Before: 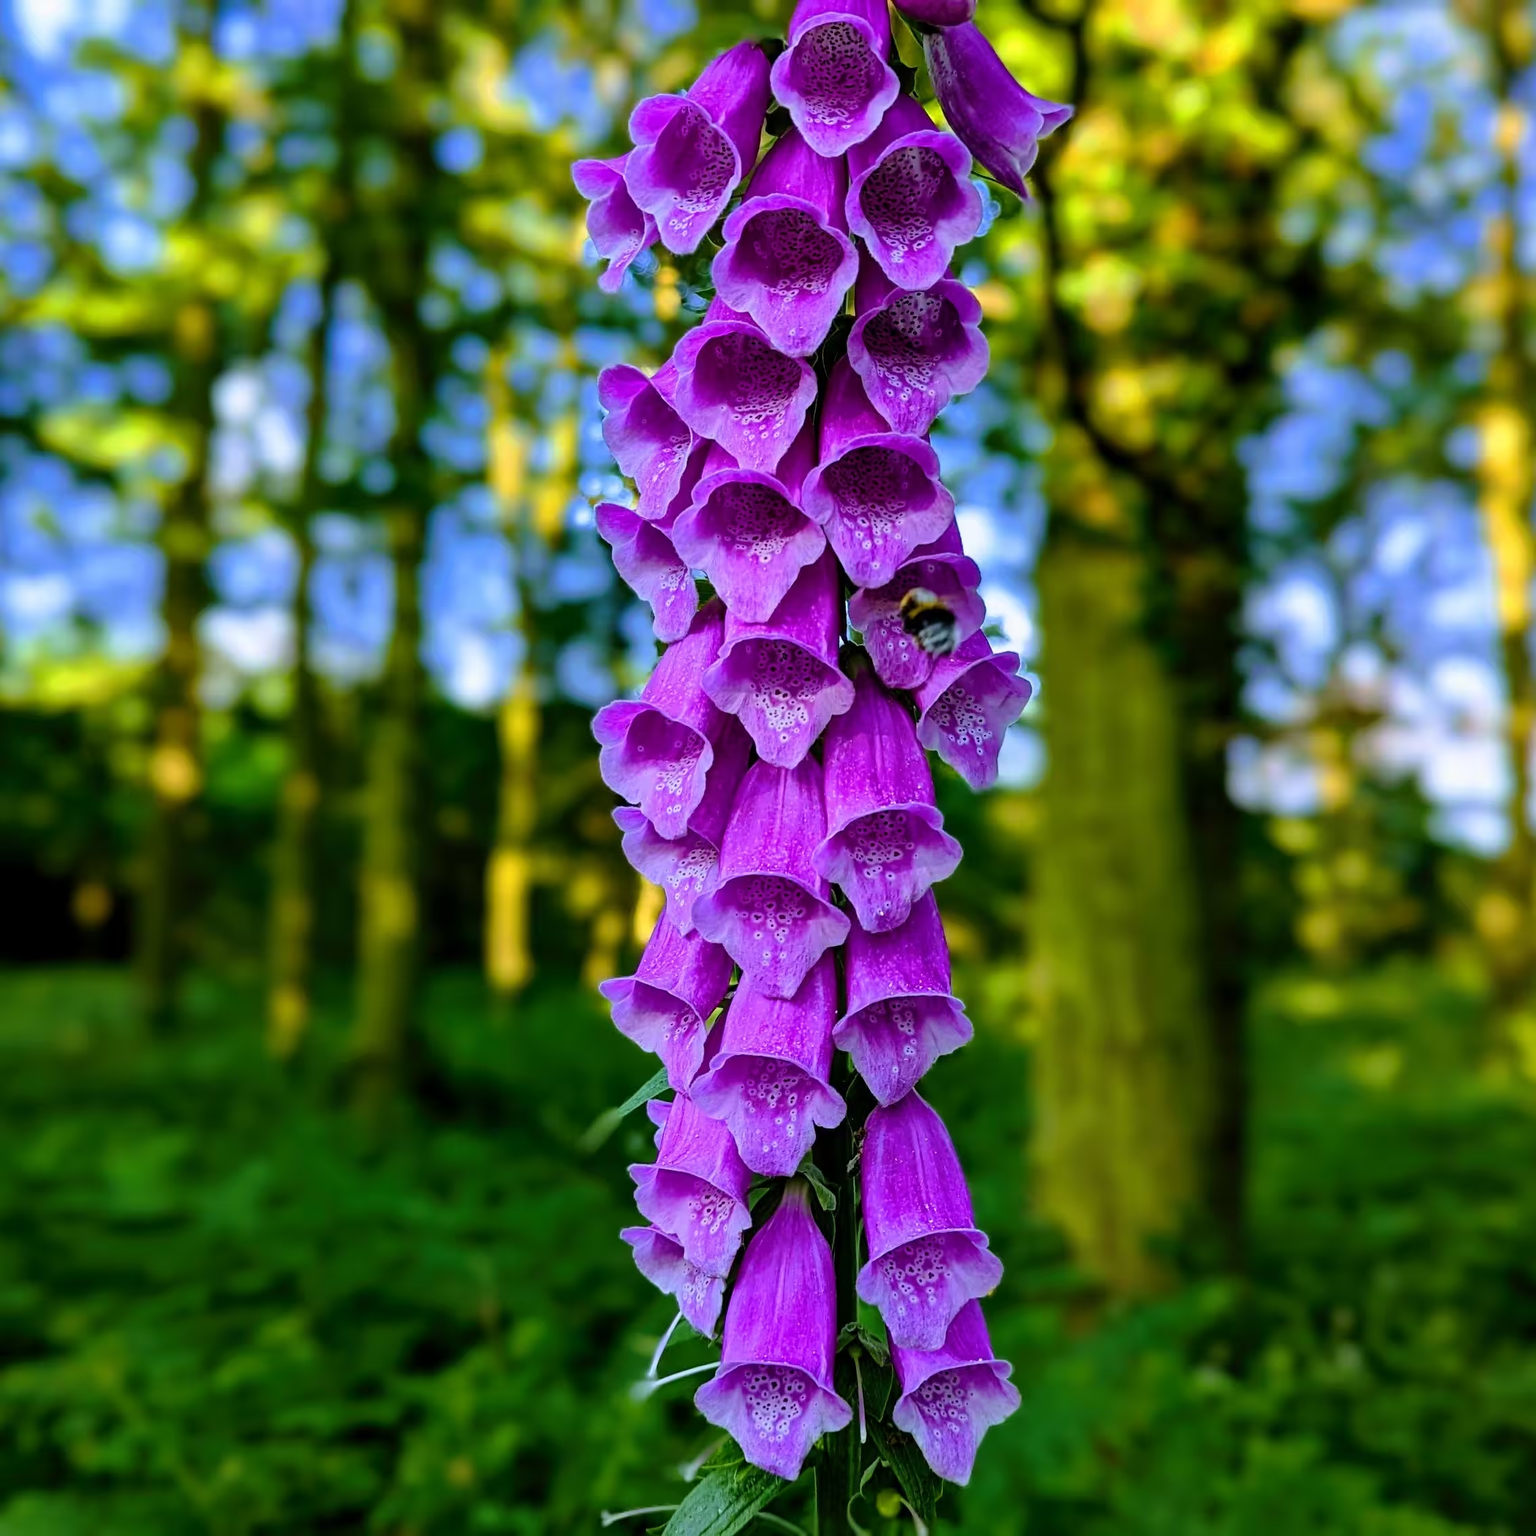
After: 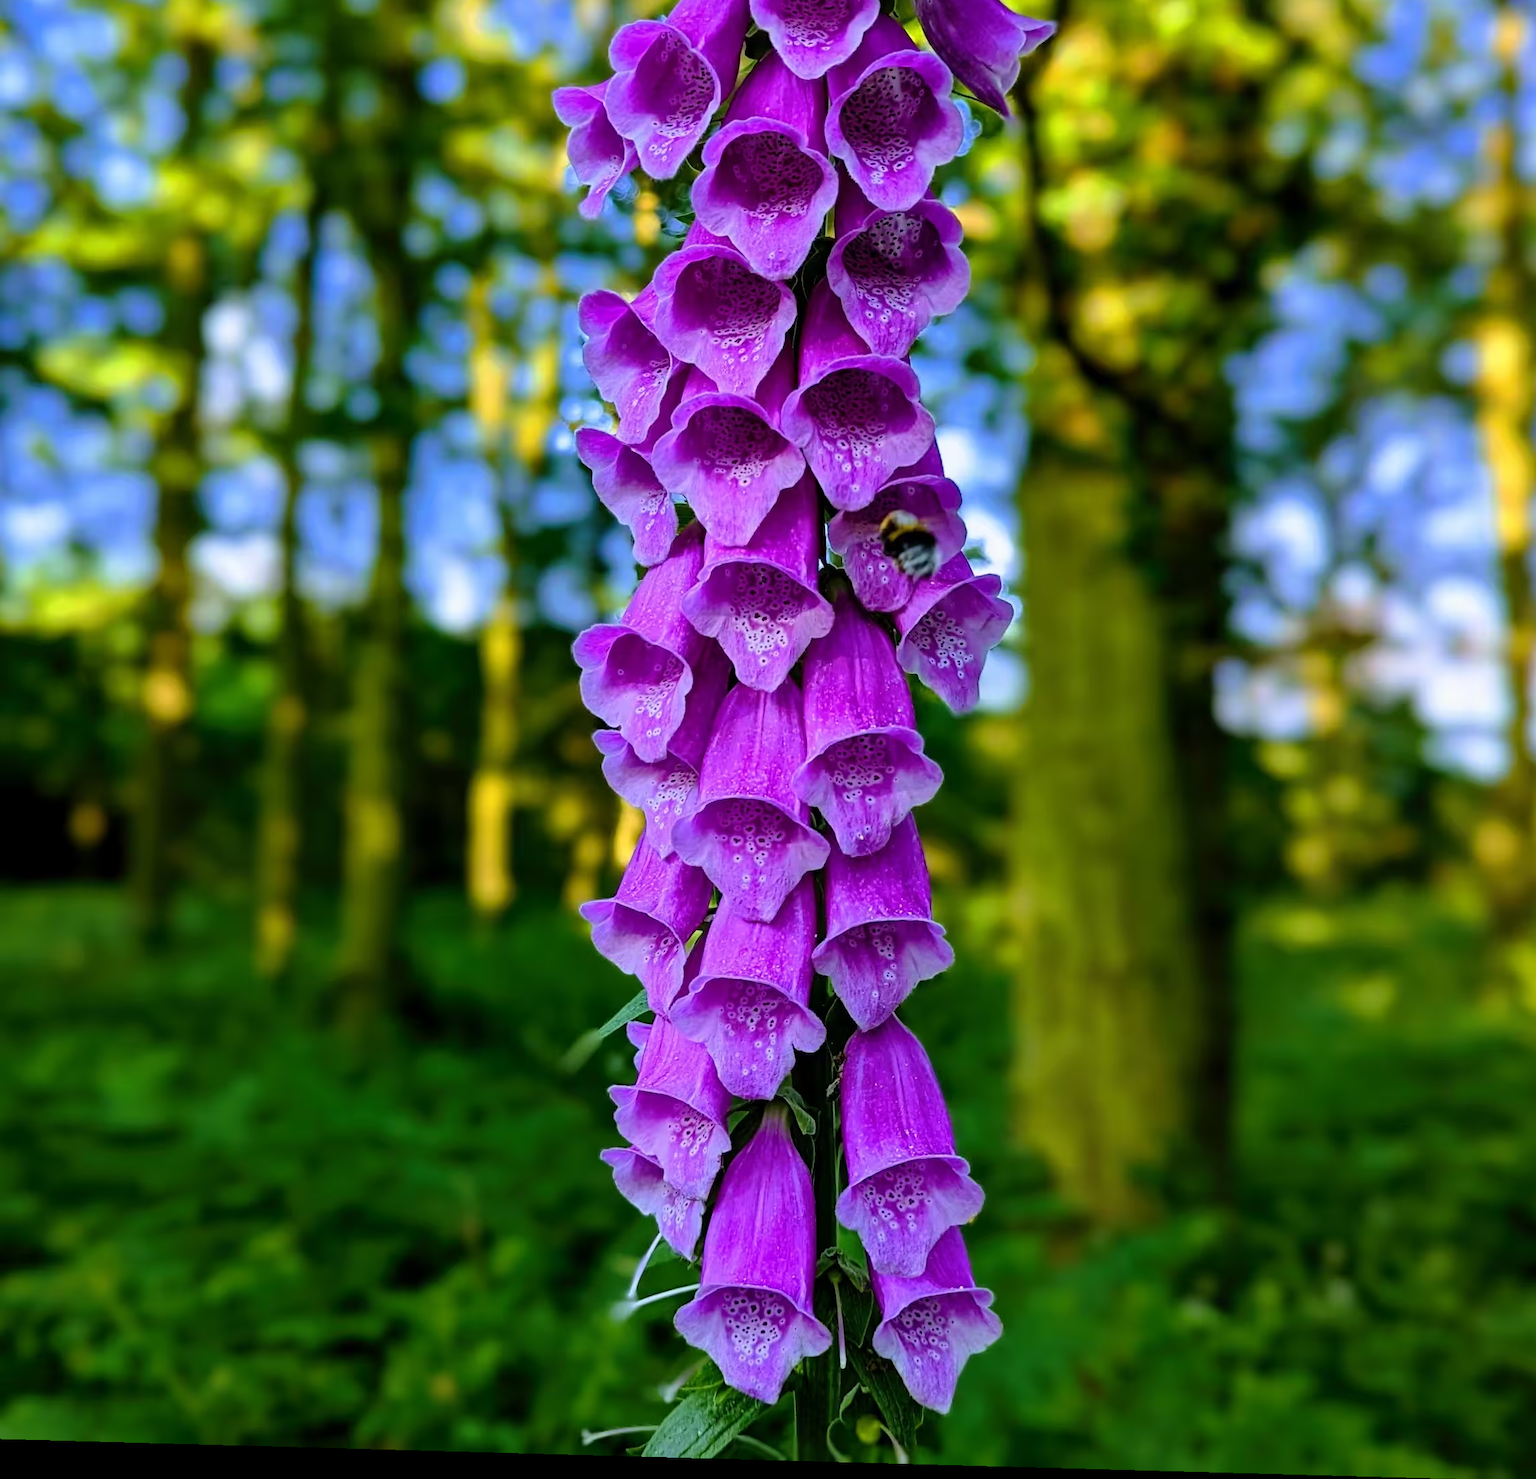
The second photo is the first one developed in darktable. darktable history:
crop and rotate: top 6.25%
rotate and perspective: lens shift (horizontal) -0.055, automatic cropping off
